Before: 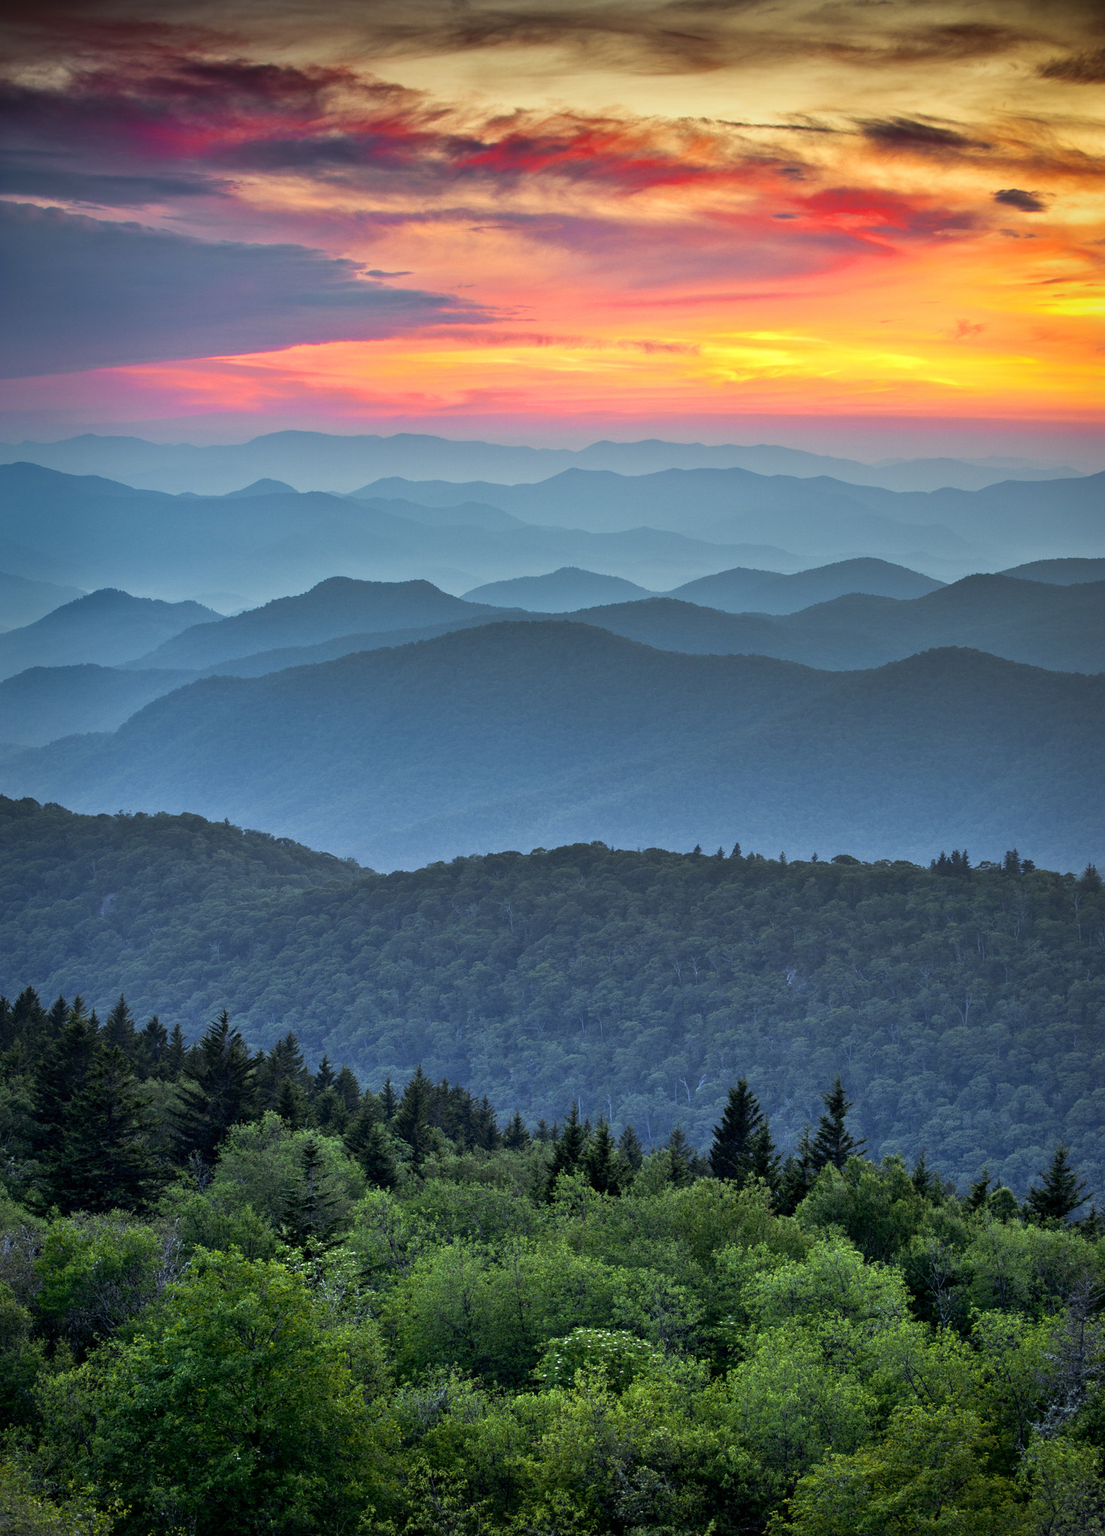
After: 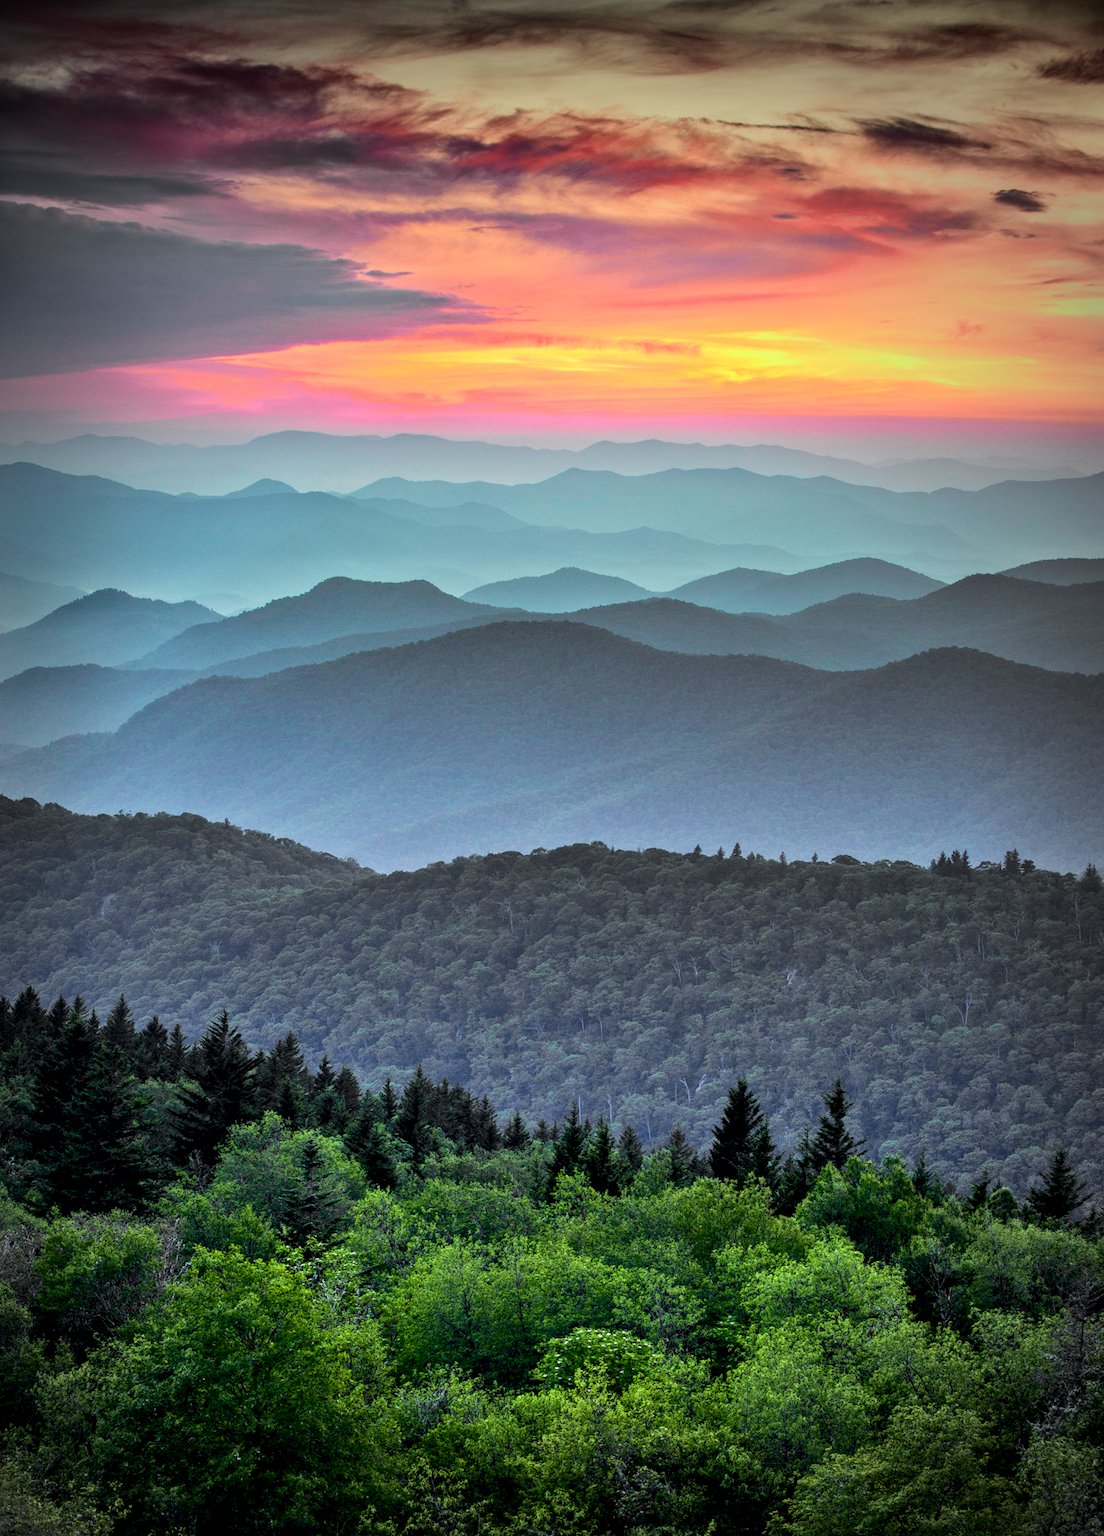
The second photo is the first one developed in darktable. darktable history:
local contrast: on, module defaults
tone curve: curves: ch0 [(0, 0) (0.071, 0.047) (0.266, 0.26) (0.491, 0.552) (0.753, 0.818) (1, 0.983)]; ch1 [(0, 0) (0.346, 0.307) (0.408, 0.369) (0.463, 0.443) (0.482, 0.493) (0.502, 0.5) (0.517, 0.518) (0.546, 0.587) (0.588, 0.643) (0.651, 0.709) (1, 1)]; ch2 [(0, 0) (0.346, 0.34) (0.434, 0.46) (0.485, 0.494) (0.5, 0.494) (0.517, 0.503) (0.535, 0.545) (0.583, 0.634) (0.625, 0.686) (1, 1)], color space Lab, independent channels, preserve colors none
vignetting: fall-off start 64.63%, center (-0.034, 0.148), width/height ratio 0.881
